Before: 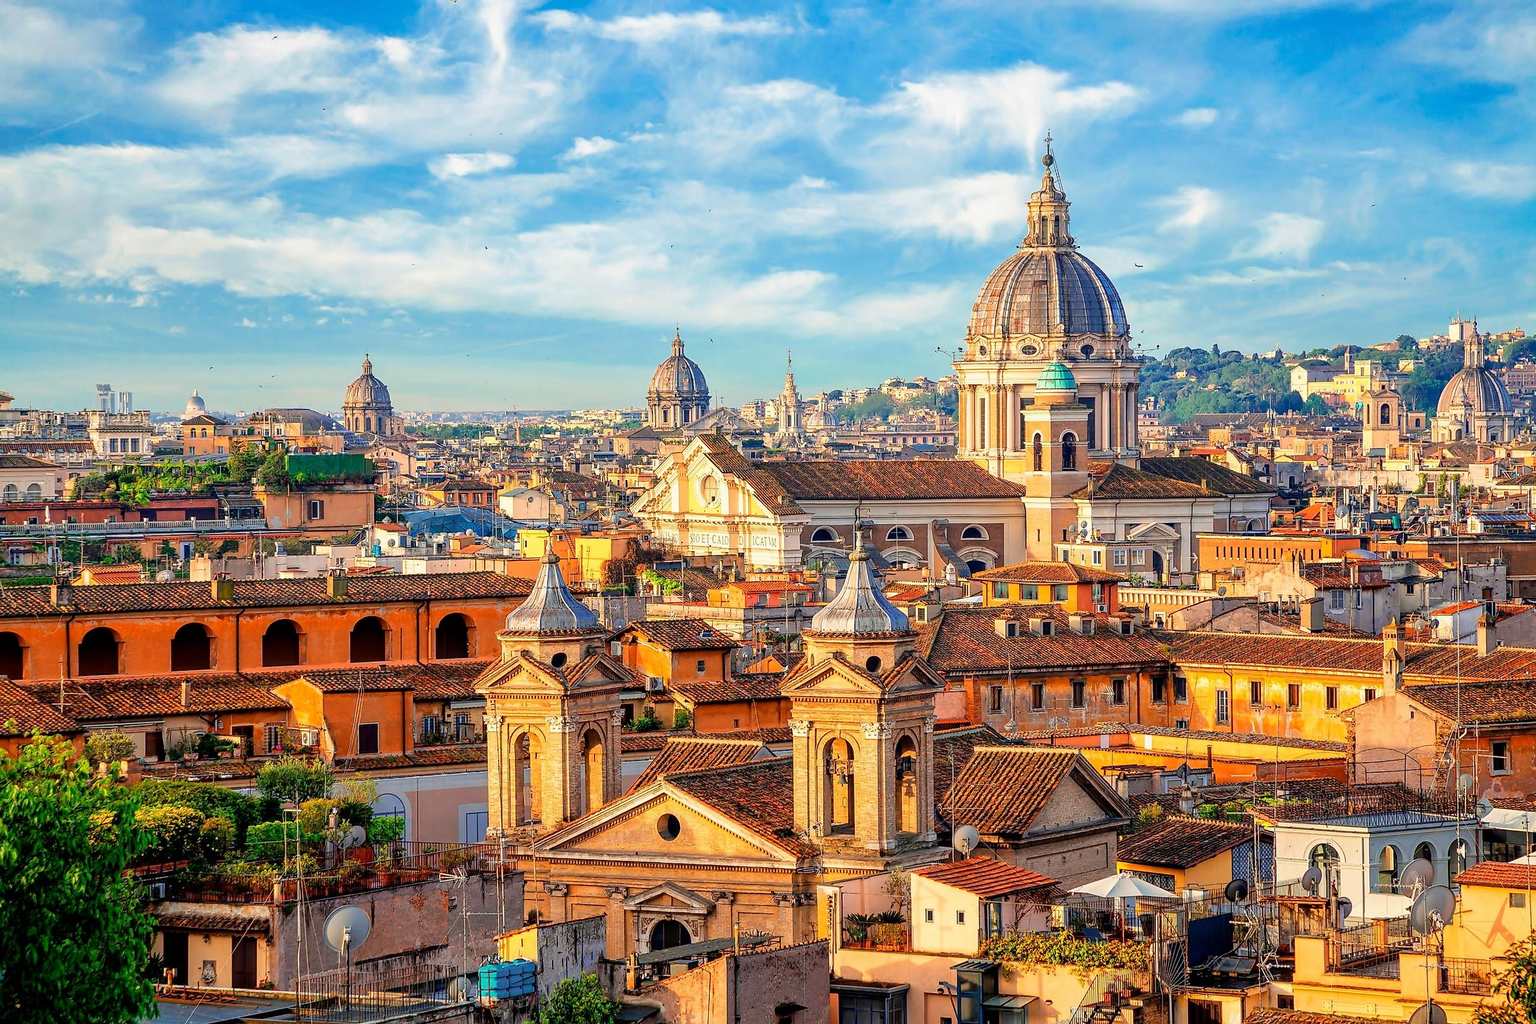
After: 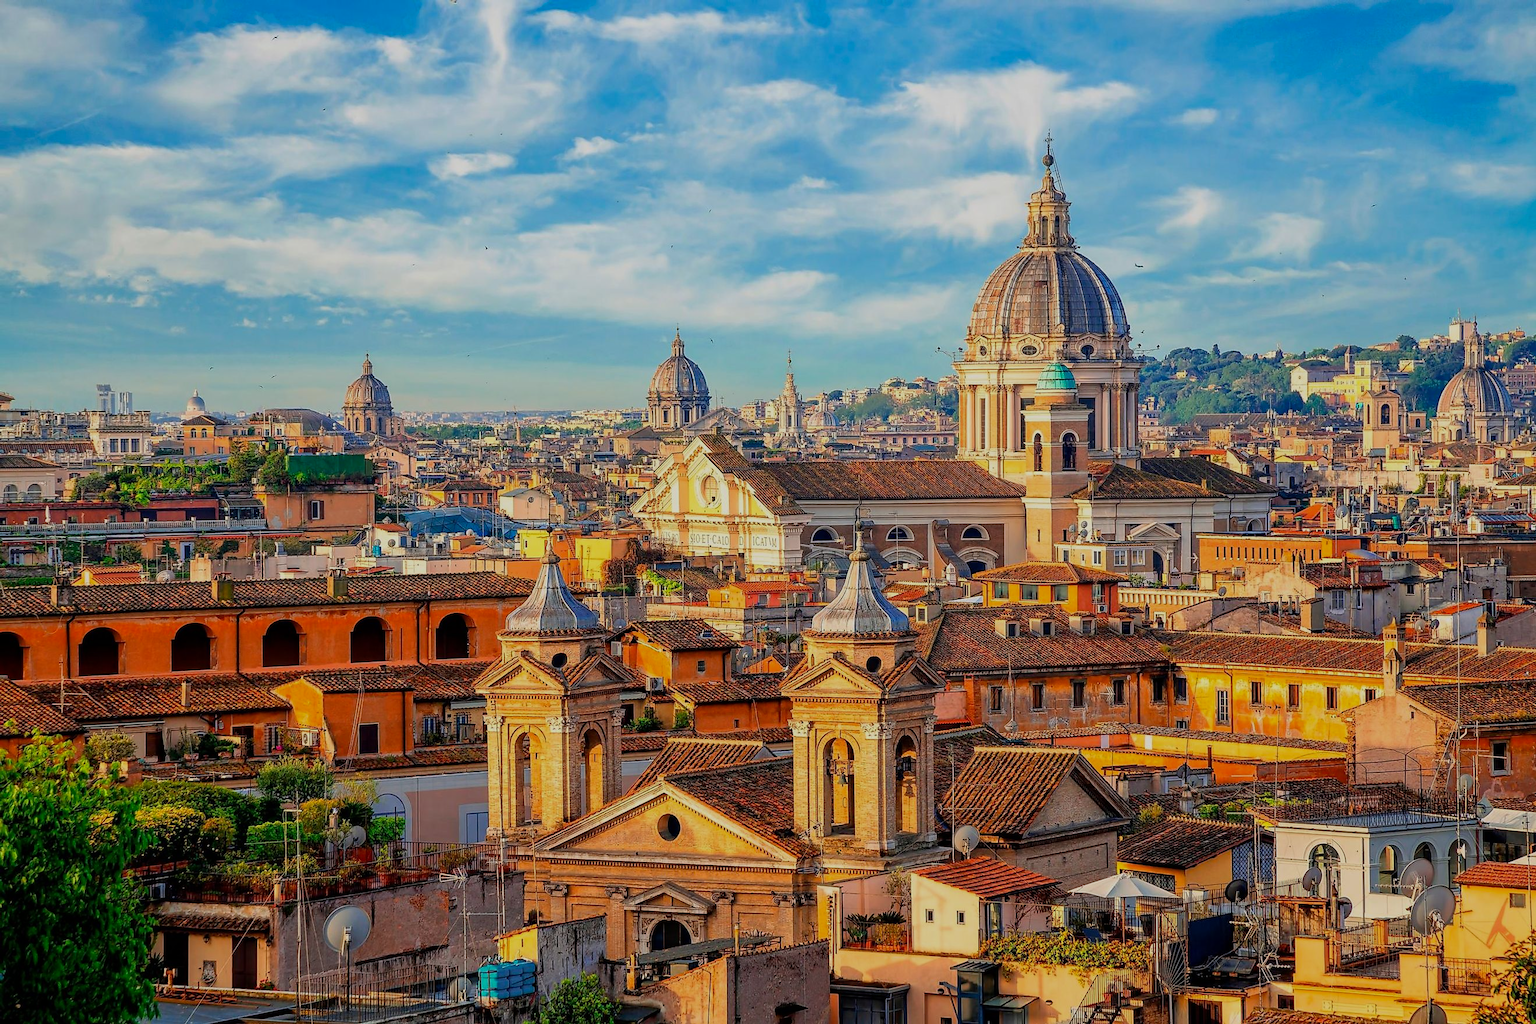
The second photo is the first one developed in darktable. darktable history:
exposure: exposure -0.606 EV, compensate exposure bias true, compensate highlight preservation false
color correction: highlights b* -0.029, saturation 1.09
